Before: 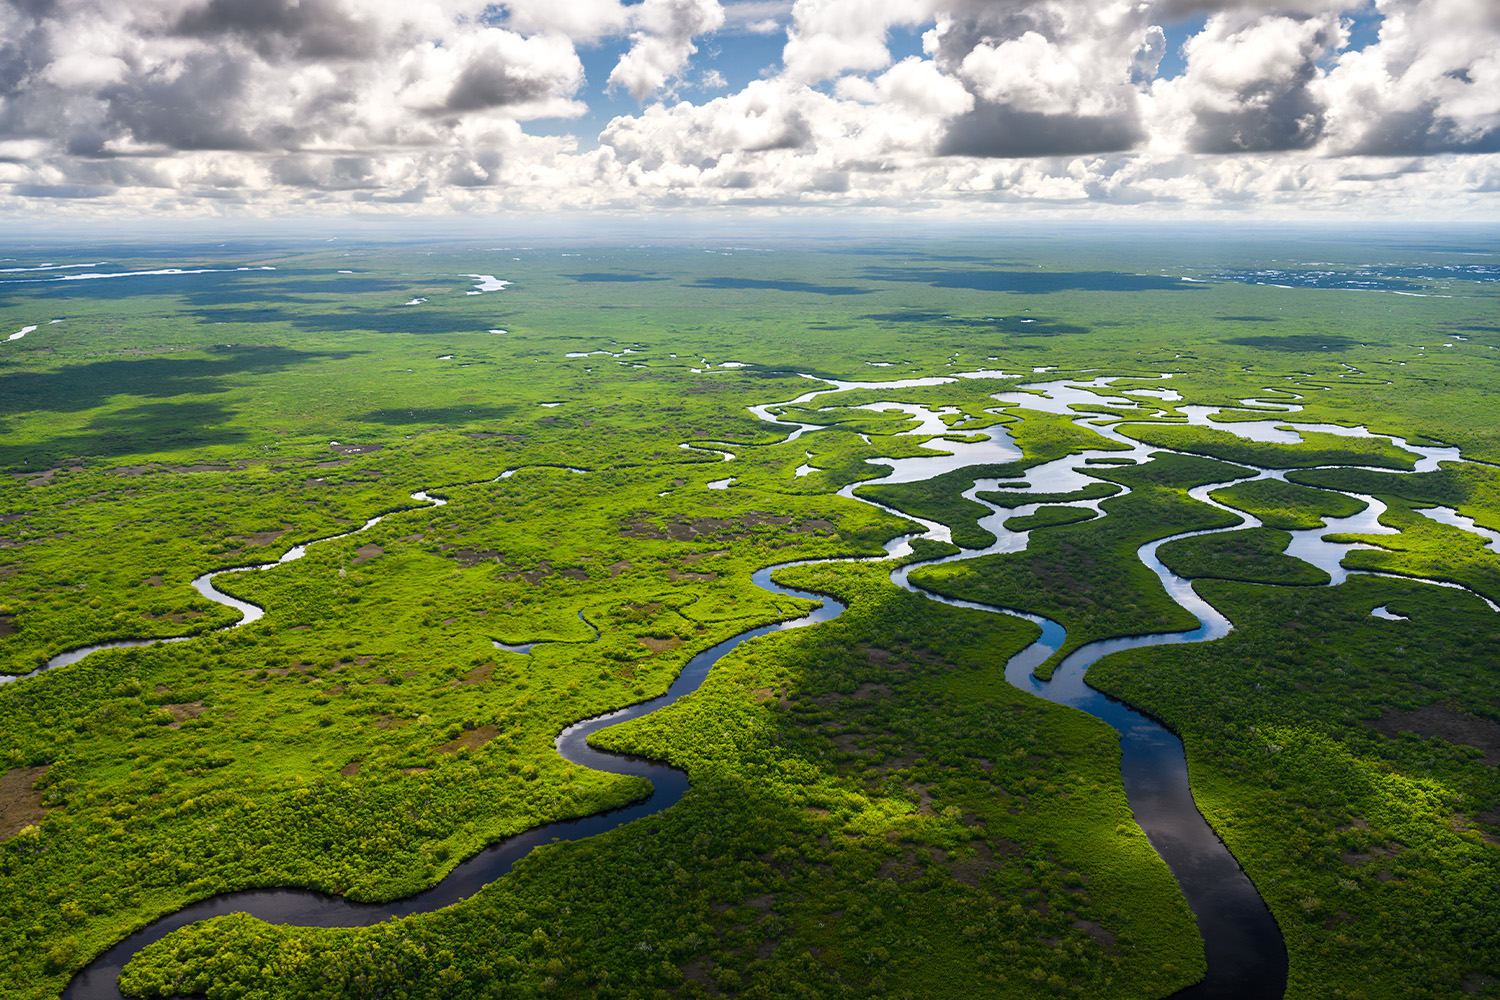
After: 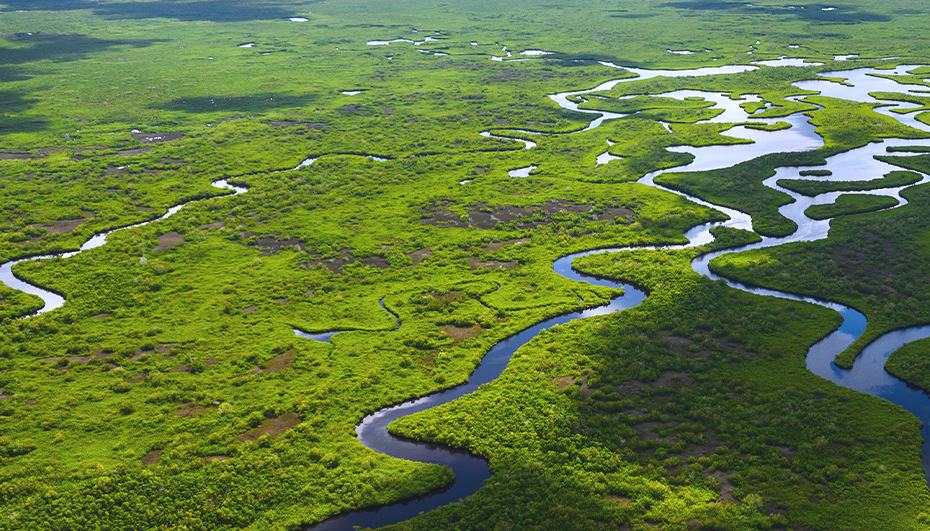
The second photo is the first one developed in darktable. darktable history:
color balance: on, module defaults
exposure: black level correction -0.008, exposure 0.067 EV, compensate highlight preservation false
crop: left 13.312%, top 31.28%, right 24.627%, bottom 15.582%
white balance: red 0.967, blue 1.119, emerald 0.756
